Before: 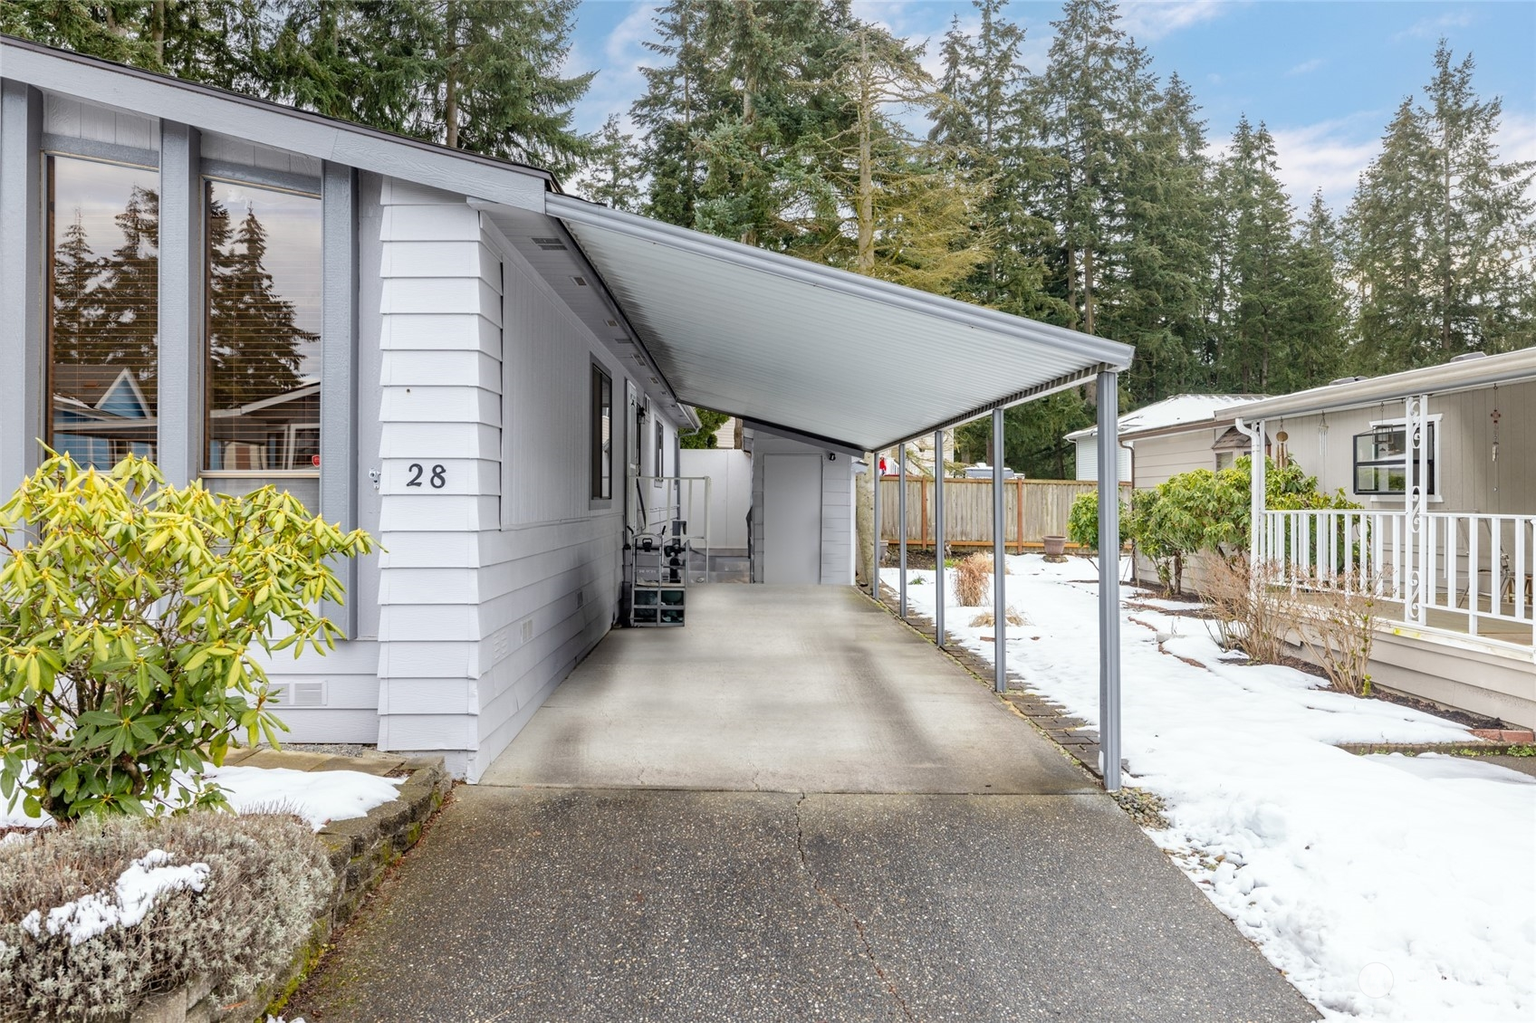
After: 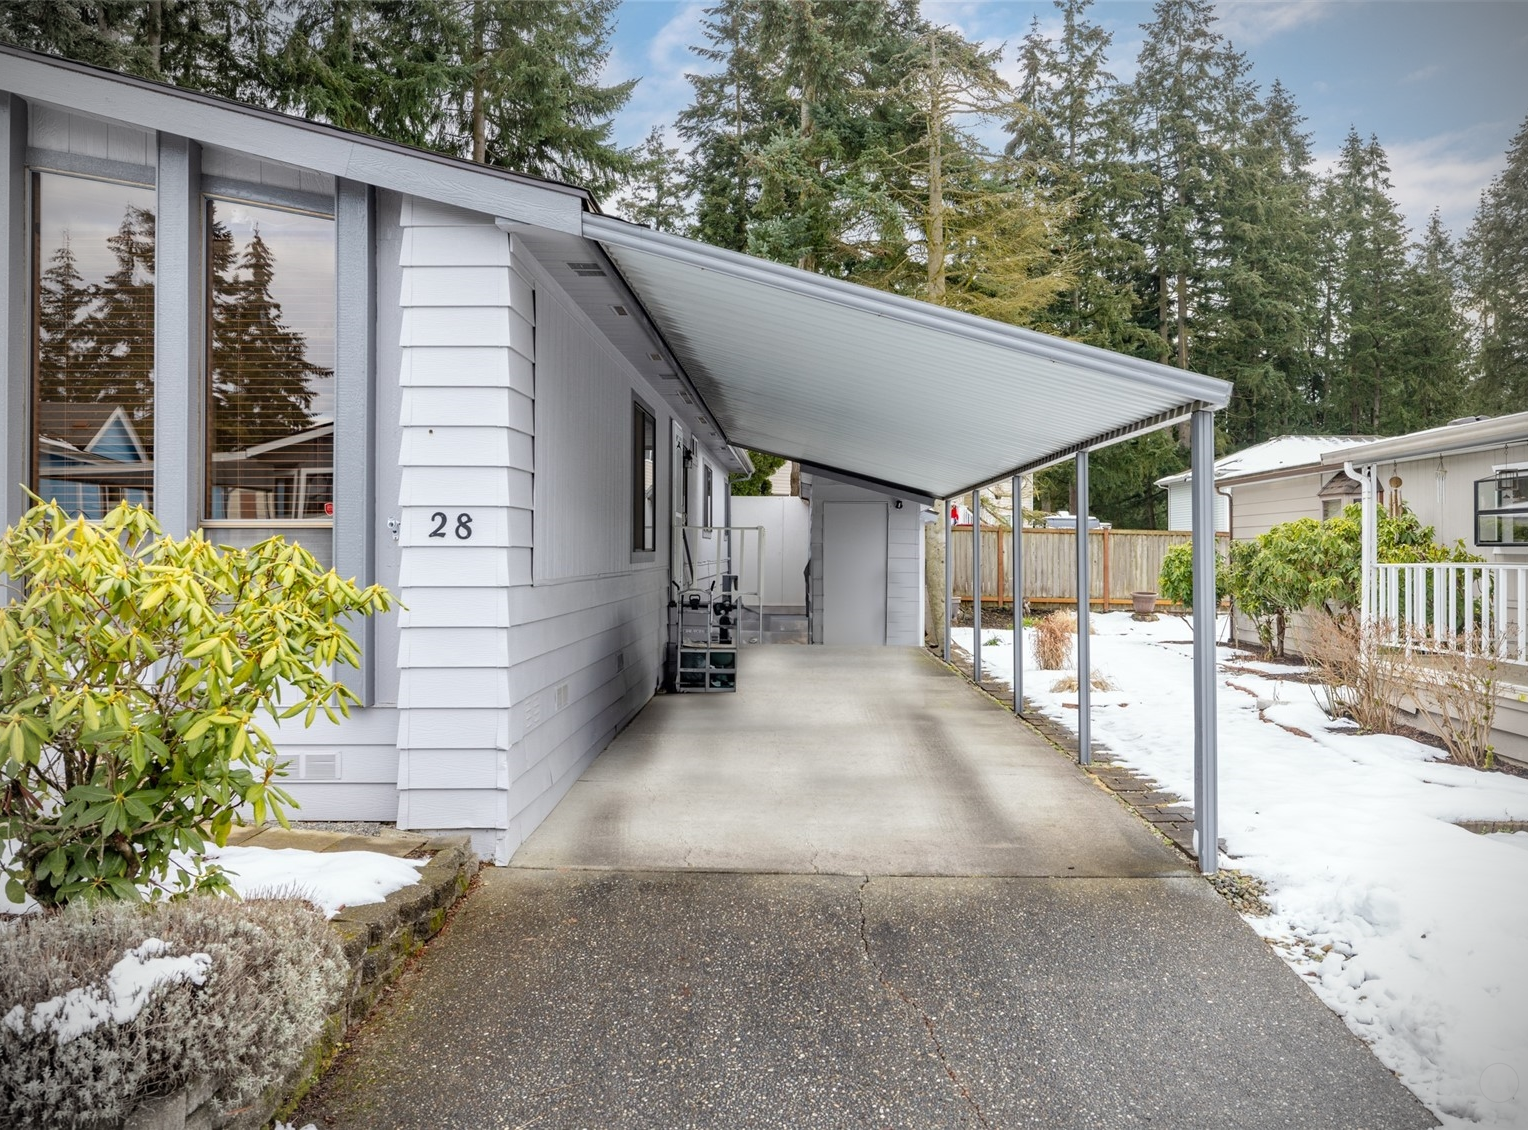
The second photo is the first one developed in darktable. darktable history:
crop and rotate: left 1.209%, right 8.691%
vignetting: fall-off start 88.6%, fall-off radius 42.97%, brightness -0.611, saturation -0.679, width/height ratio 1.166
